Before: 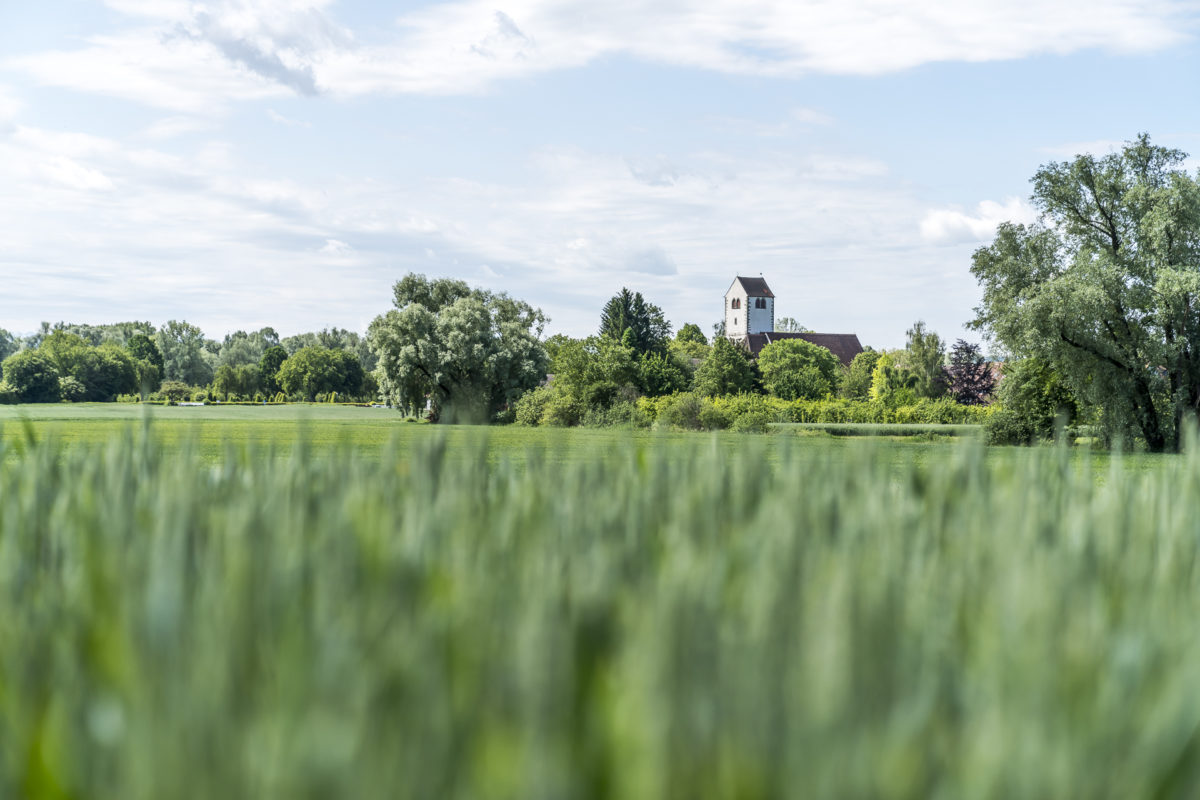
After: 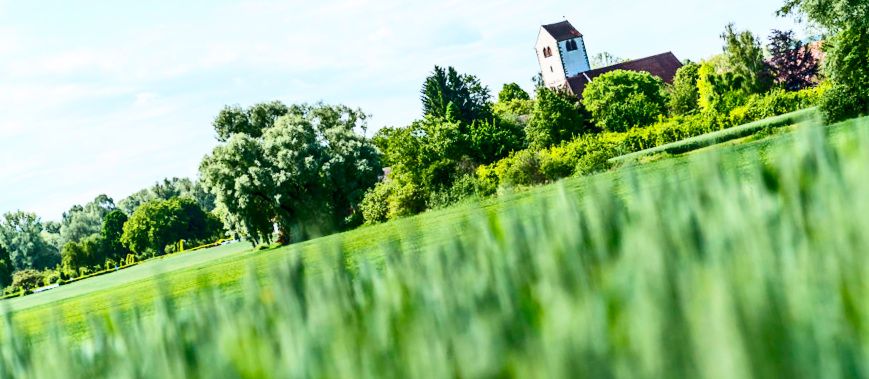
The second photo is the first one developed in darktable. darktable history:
color balance rgb: perceptual saturation grading › global saturation 35%, perceptual saturation grading › highlights -25%, perceptual saturation grading › shadows 50%
crop: left 9.712%, top 16.928%, right 10.845%, bottom 12.332%
contrast brightness saturation: contrast 0.4, brightness 0.1, saturation 0.21
rotate and perspective: rotation -14.8°, crop left 0.1, crop right 0.903, crop top 0.25, crop bottom 0.748
